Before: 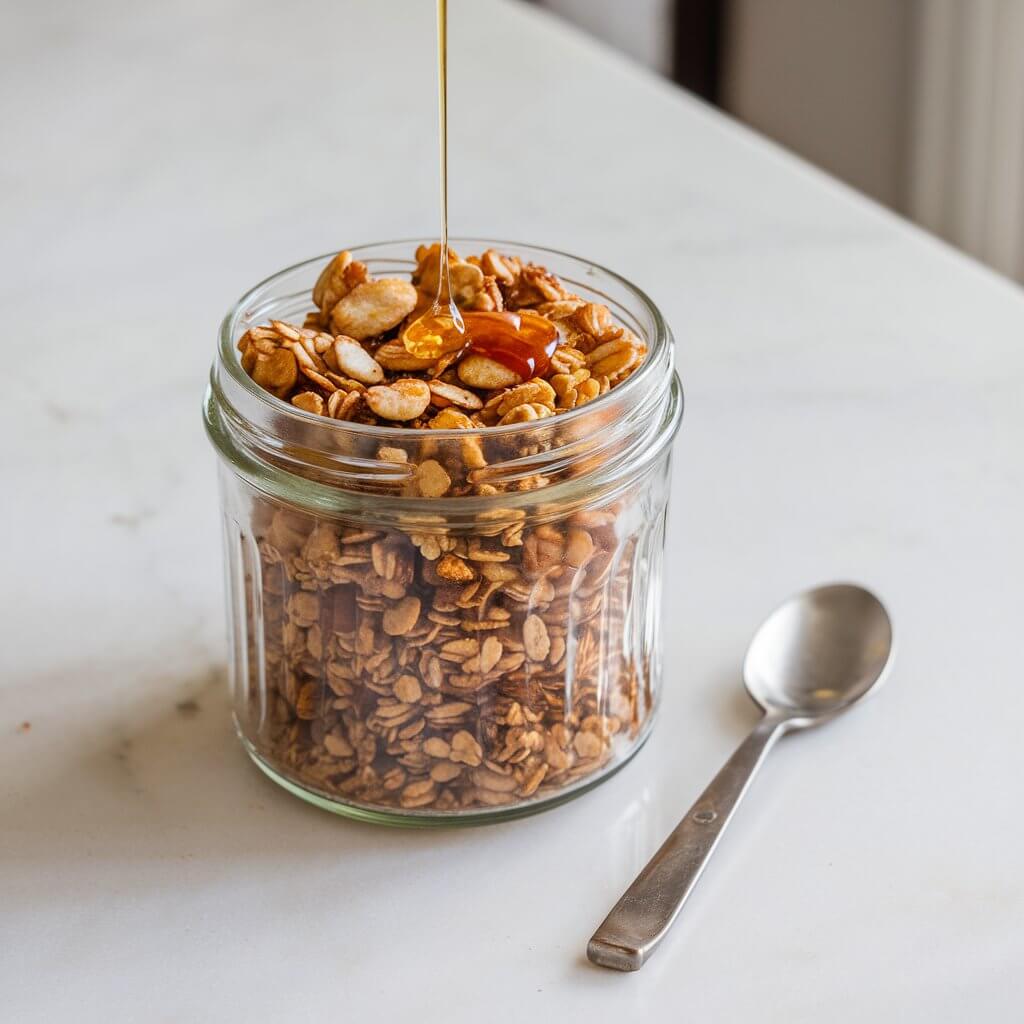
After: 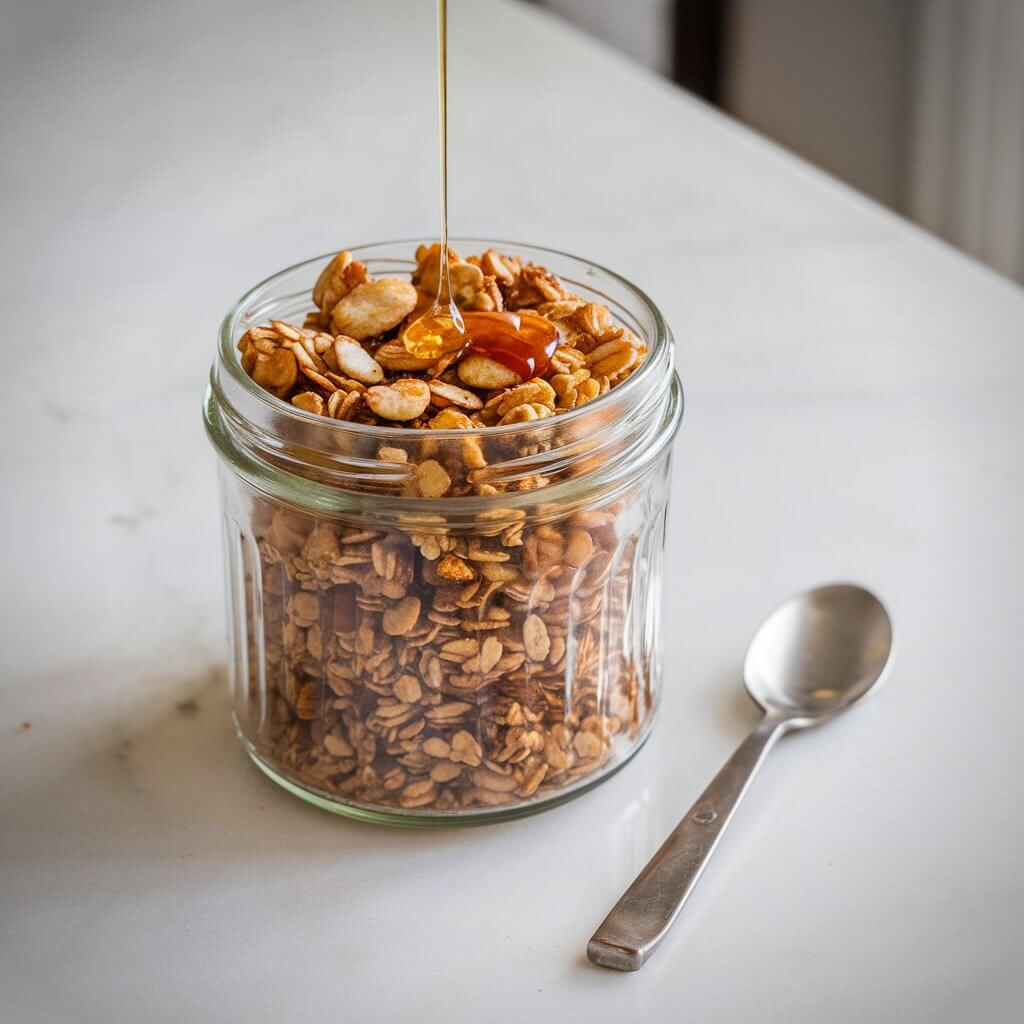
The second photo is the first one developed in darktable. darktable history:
vignetting: fall-off start 79.94%
exposure: compensate highlight preservation false
